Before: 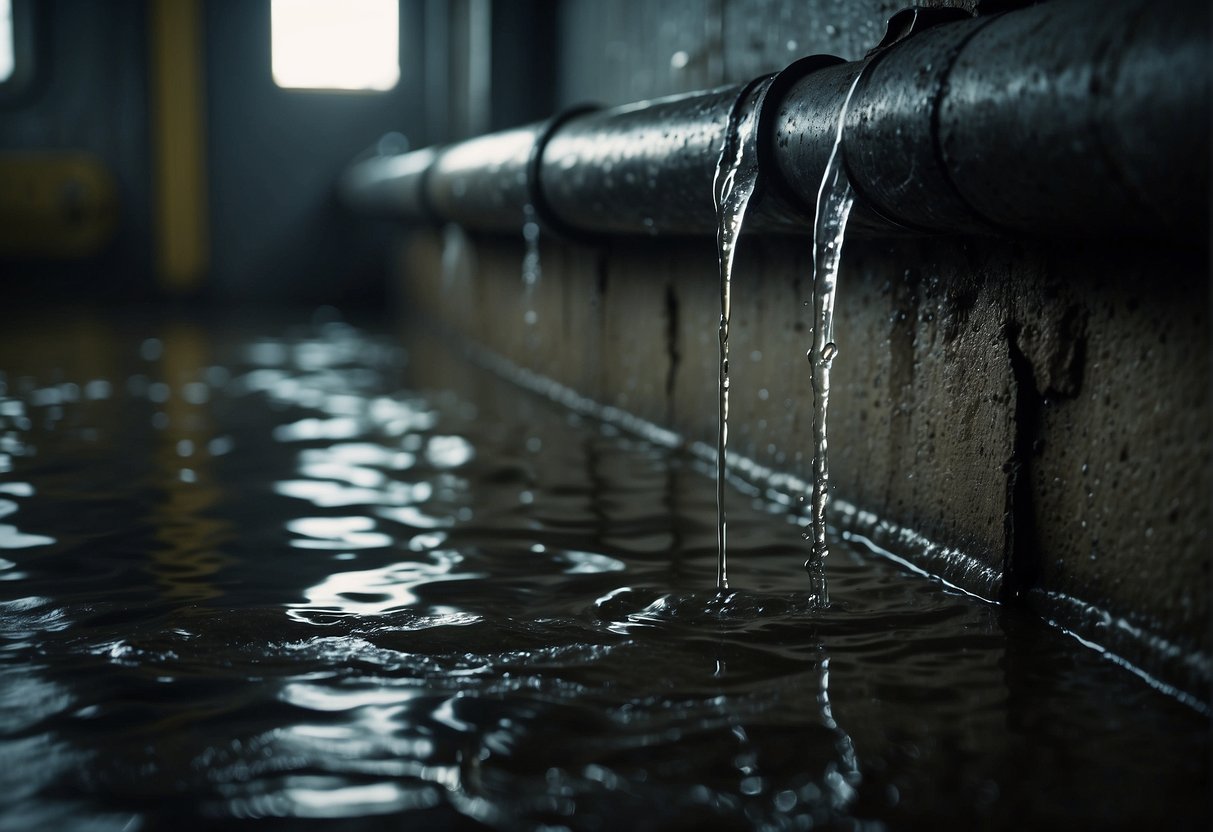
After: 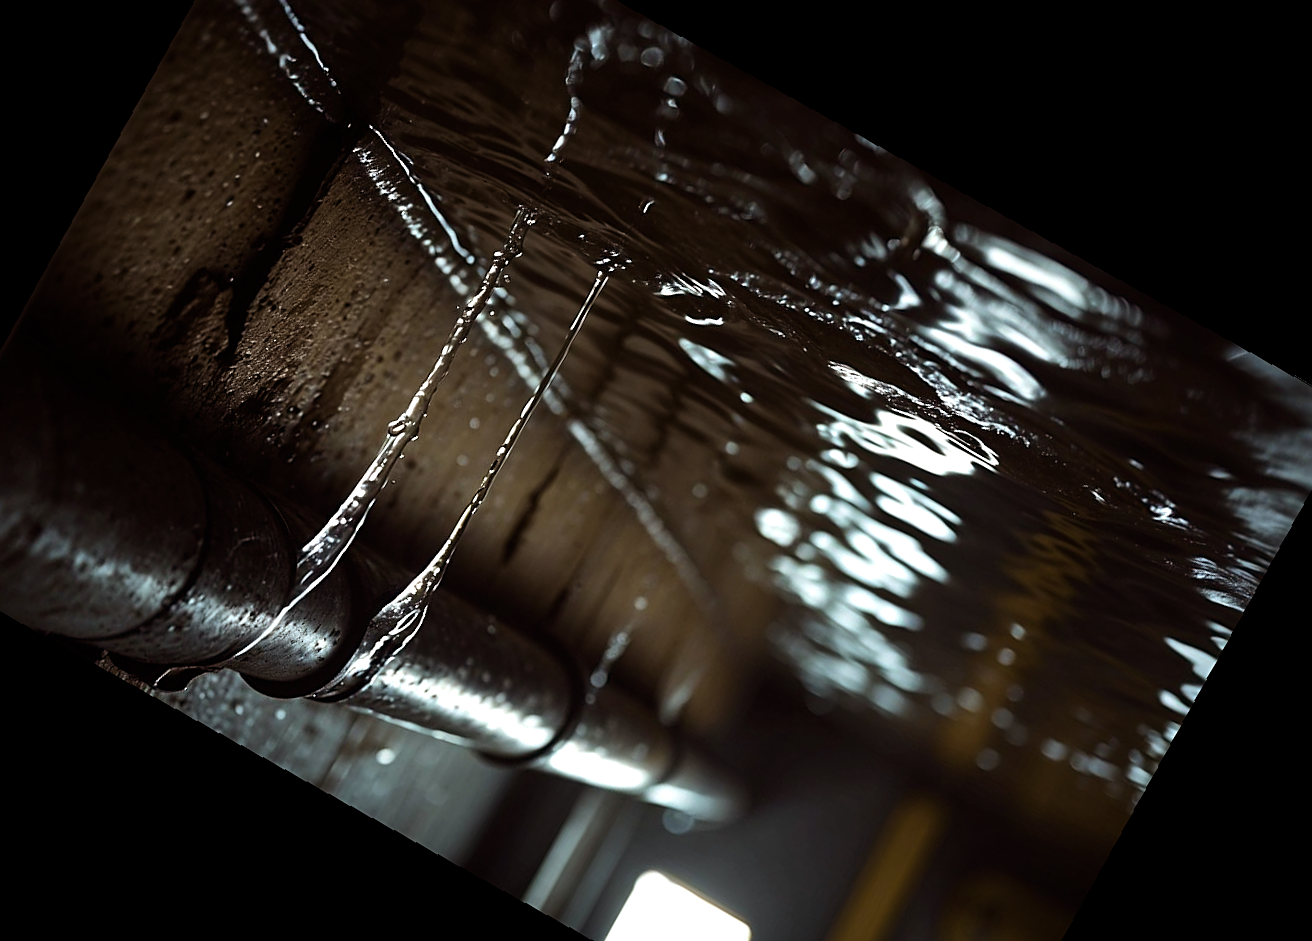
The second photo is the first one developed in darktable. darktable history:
vibrance: on, module defaults
rotate and perspective: rotation -2.29°, automatic cropping off
exposure: black level correction 0, exposure 0.2 EV, compensate exposure bias true, compensate highlight preservation false
tone equalizer: -8 EV -0.417 EV, -7 EV -0.389 EV, -6 EV -0.333 EV, -5 EV -0.222 EV, -3 EV 0.222 EV, -2 EV 0.333 EV, -1 EV 0.389 EV, +0 EV 0.417 EV, edges refinement/feathering 500, mask exposure compensation -1.25 EV, preserve details no
rgb levels: mode RGB, independent channels, levels [[0, 0.5, 1], [0, 0.521, 1], [0, 0.536, 1]]
crop and rotate: angle 148.68°, left 9.111%, top 15.603%, right 4.588%, bottom 17.041%
sharpen: on, module defaults
velvia: on, module defaults
